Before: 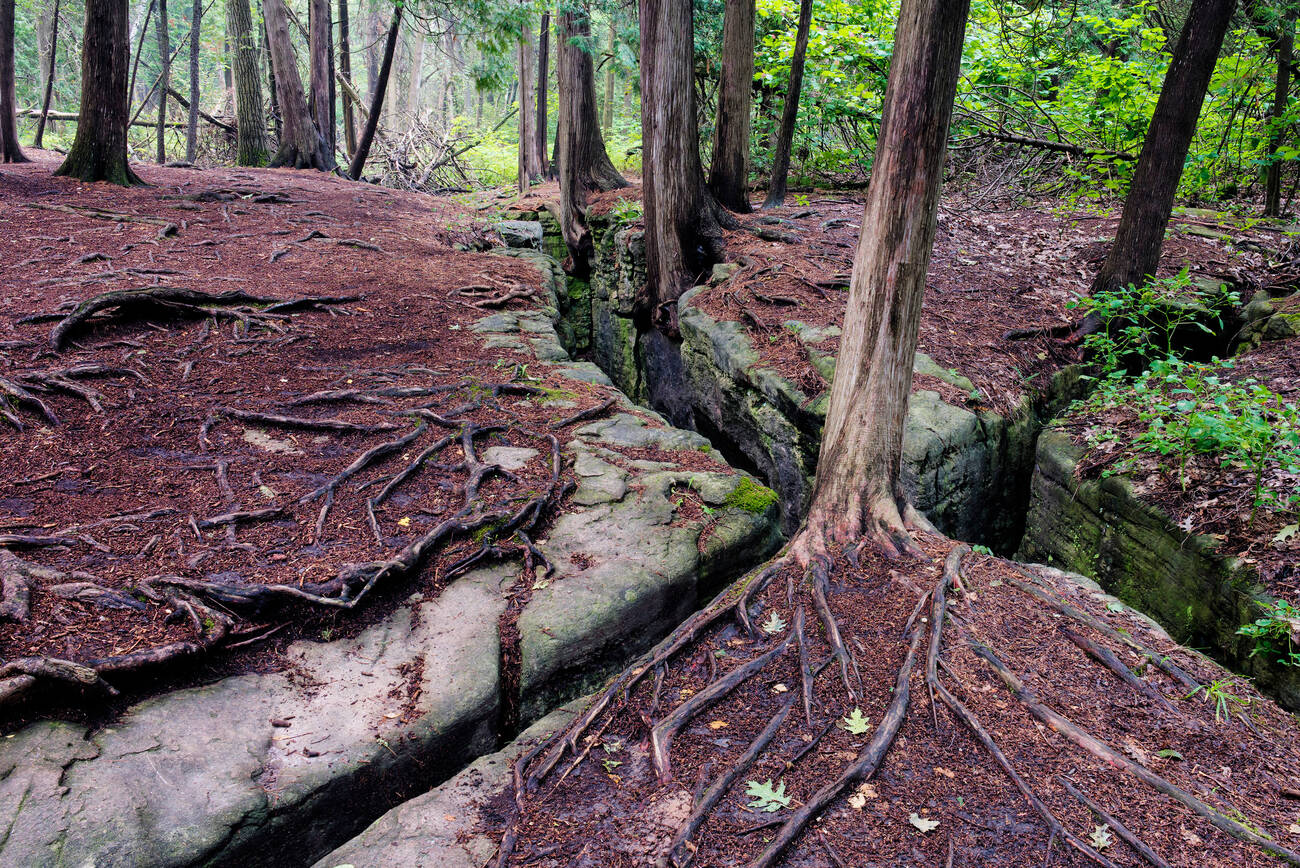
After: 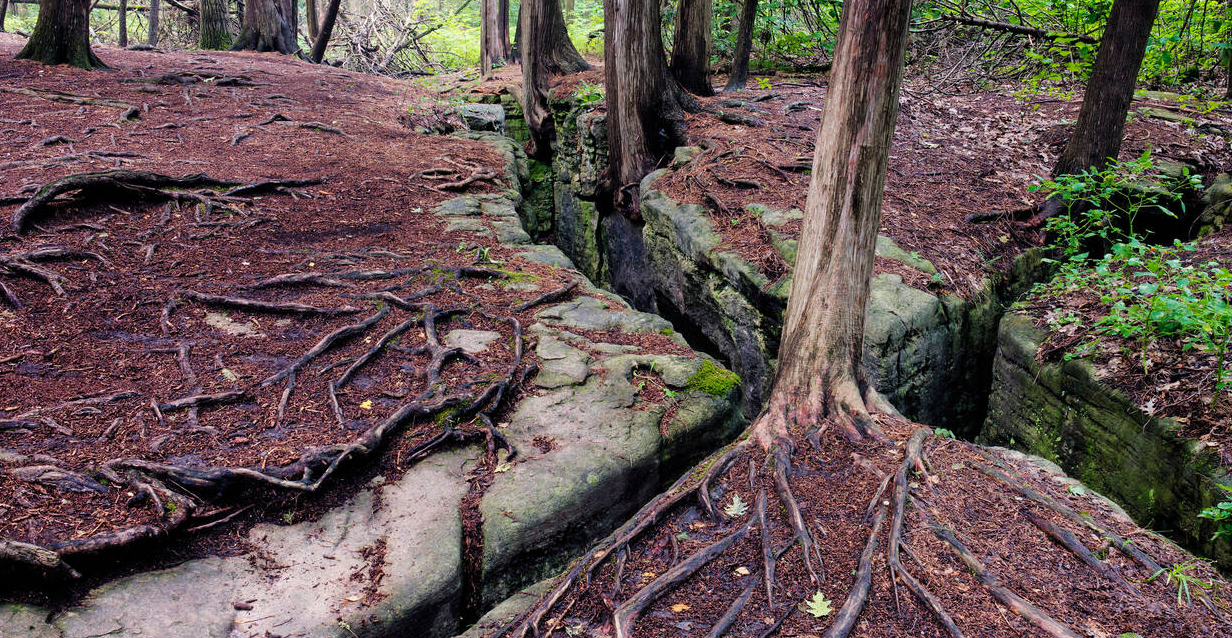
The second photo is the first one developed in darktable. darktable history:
crop and rotate: left 2.963%, top 13.542%, right 2.258%, bottom 12.881%
color correction: highlights b* 3
